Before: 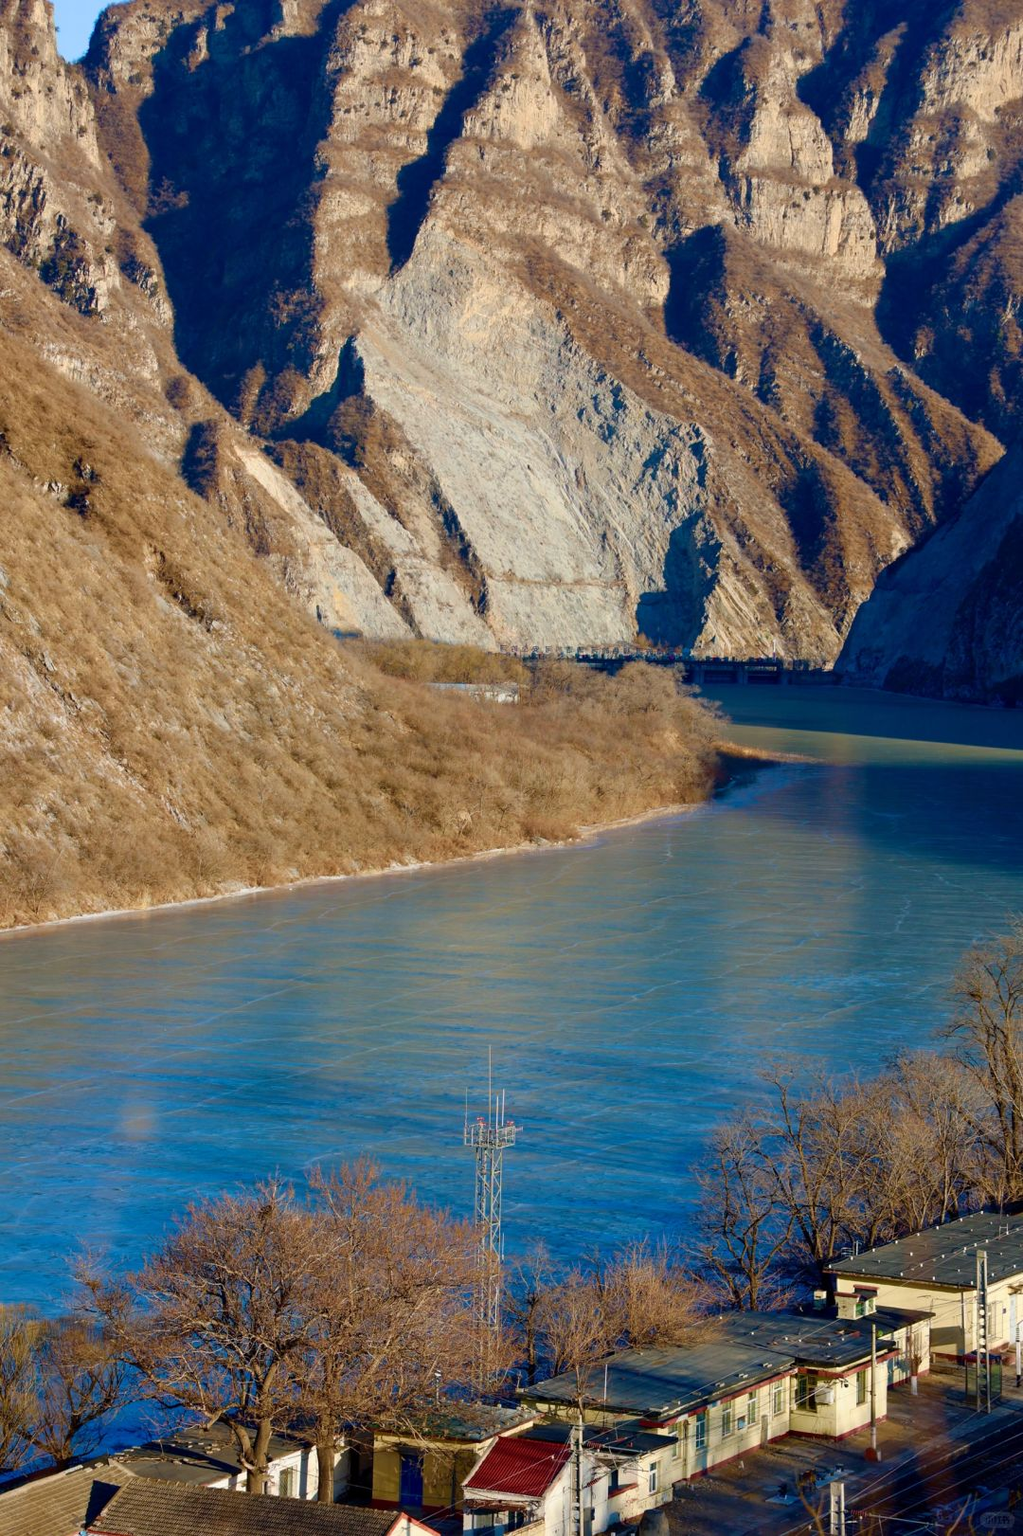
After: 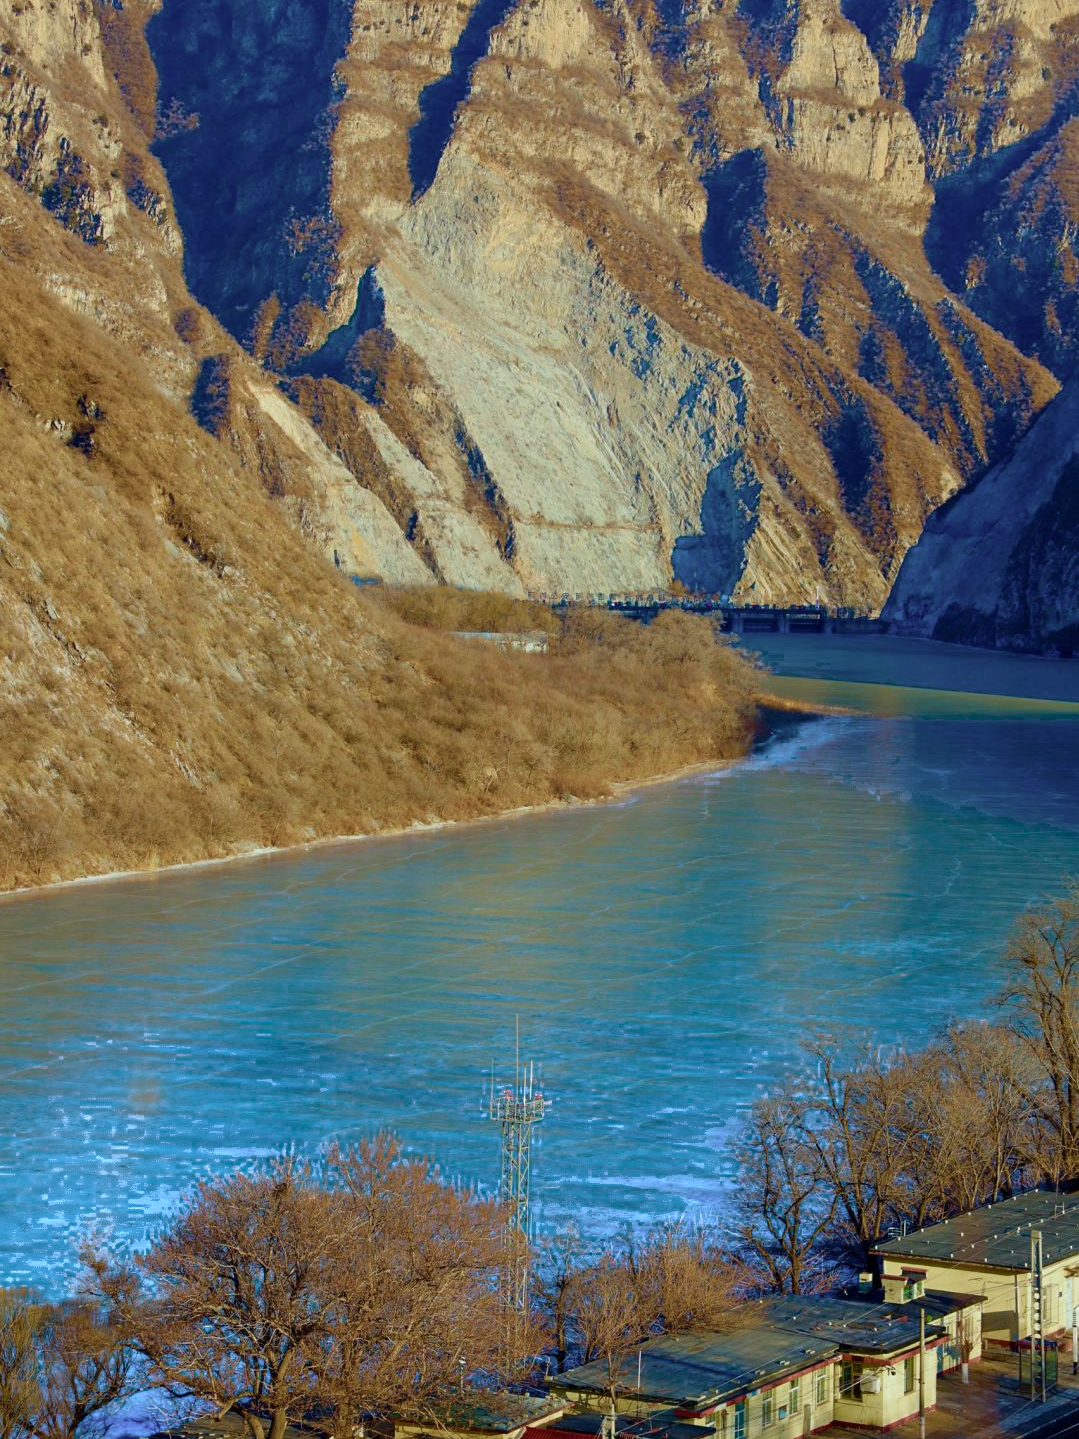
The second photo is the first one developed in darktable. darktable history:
color correction: highlights a* -6.69, highlights b* 0.49
color zones: curves: ch0 [(0.203, 0.433) (0.607, 0.517) (0.697, 0.696) (0.705, 0.897)]
crop and rotate: top 5.609%, bottom 5.609%
velvia: on, module defaults
